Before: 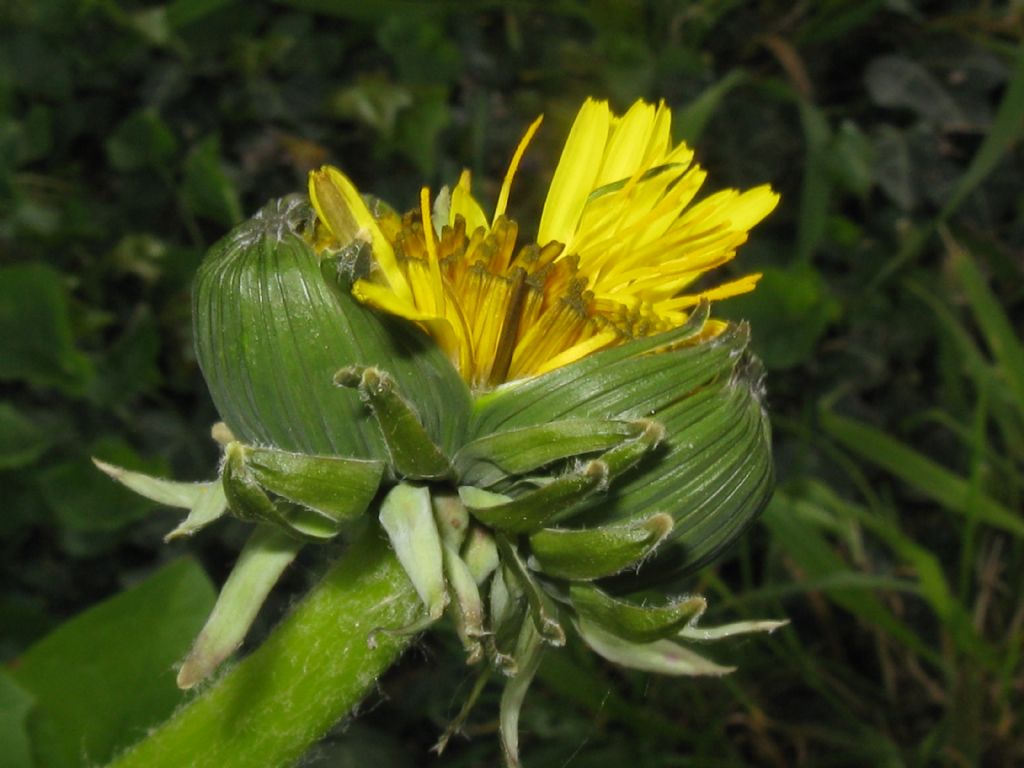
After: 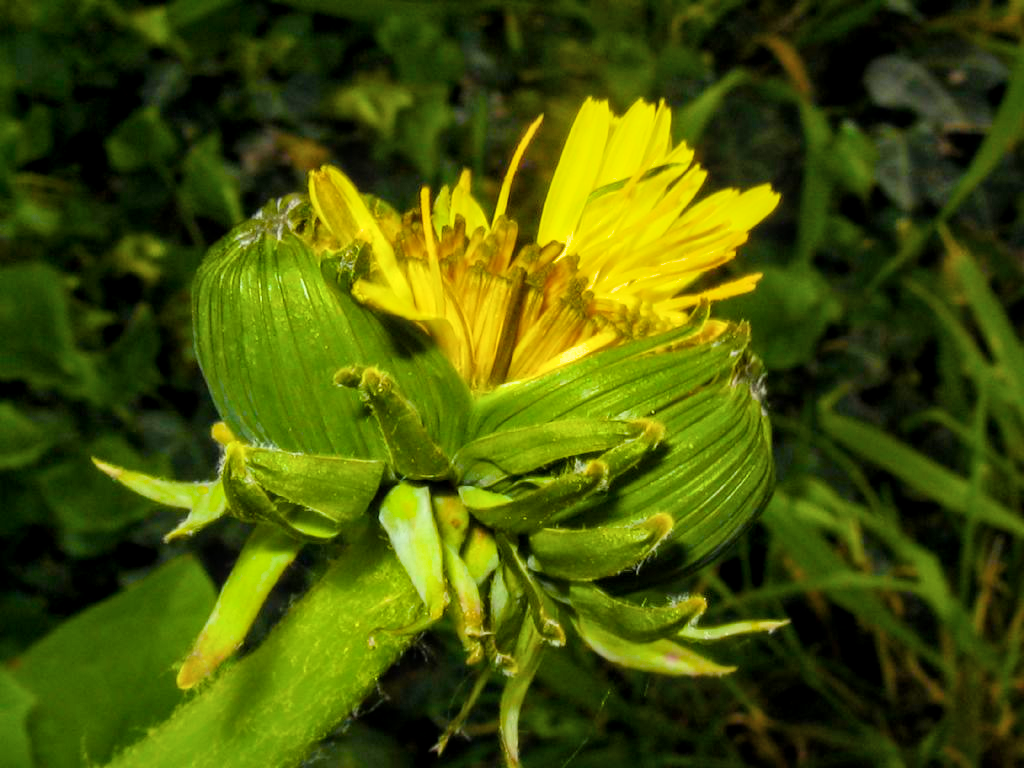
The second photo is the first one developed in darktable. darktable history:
filmic rgb: black relative exposure -7.65 EV, white relative exposure 4.56 EV, hardness 3.61, color science v6 (2022)
local contrast: on, module defaults
tone equalizer: on, module defaults
color balance rgb: linear chroma grading › global chroma 25%, perceptual saturation grading › global saturation 40%, perceptual brilliance grading › global brilliance 30%, global vibrance 40%
